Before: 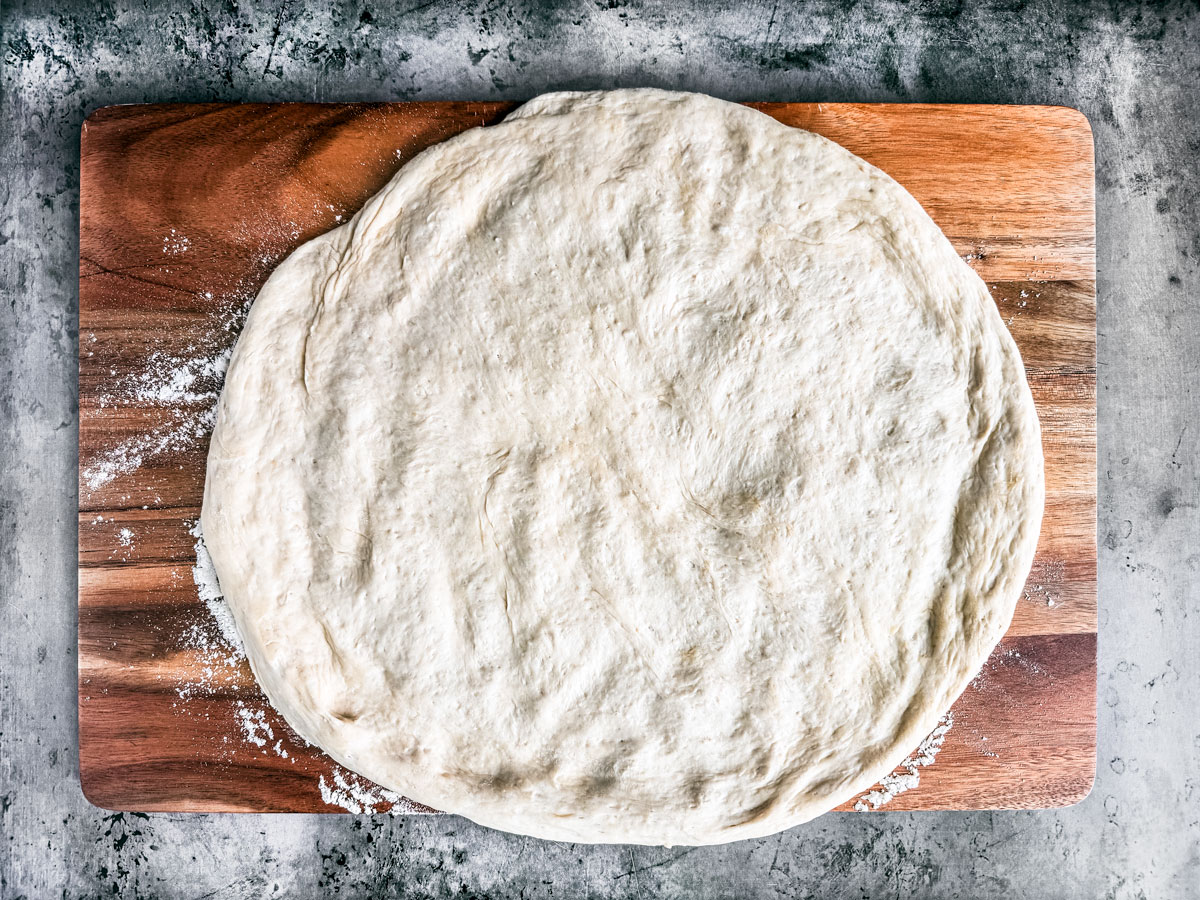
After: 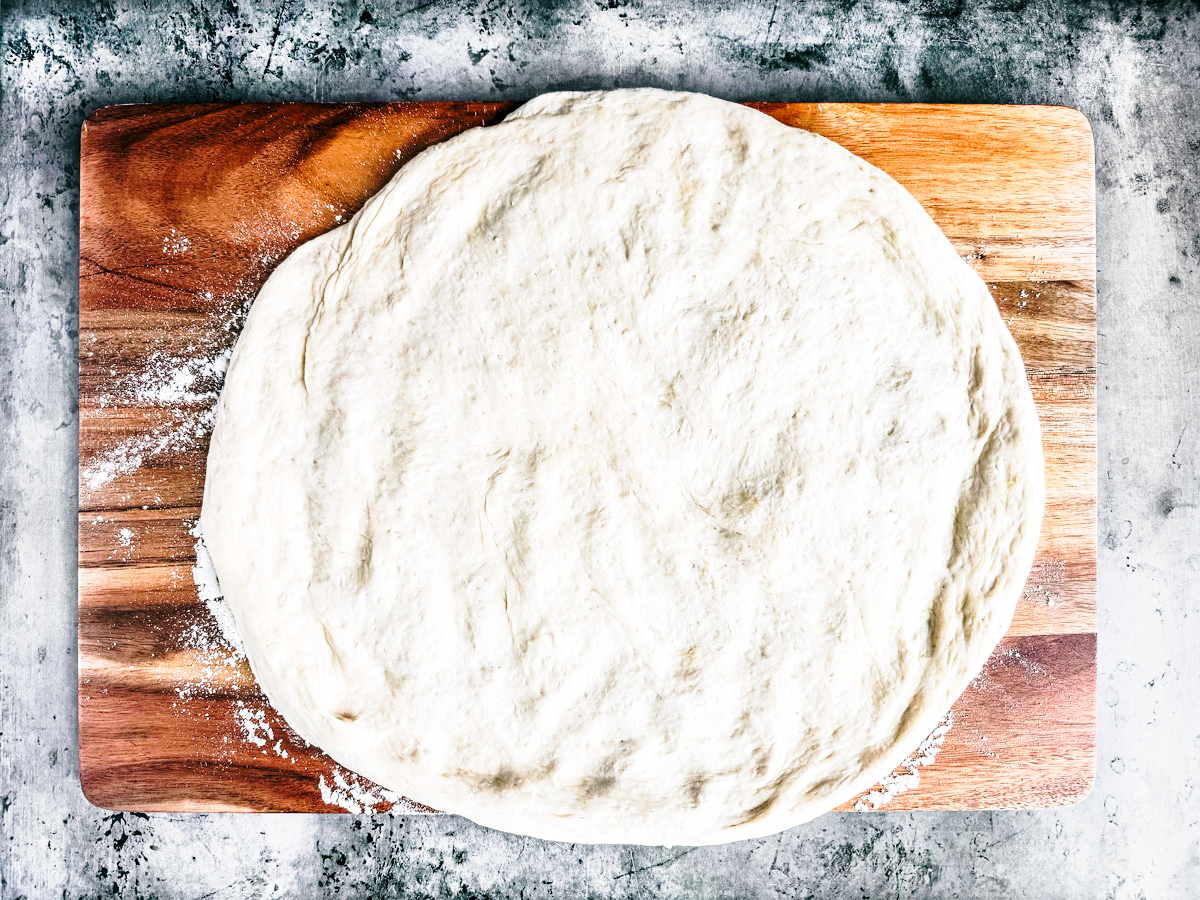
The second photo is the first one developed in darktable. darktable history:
white balance: emerald 1
base curve: curves: ch0 [(0, 0) (0.028, 0.03) (0.121, 0.232) (0.46, 0.748) (0.859, 0.968) (1, 1)], preserve colors none
